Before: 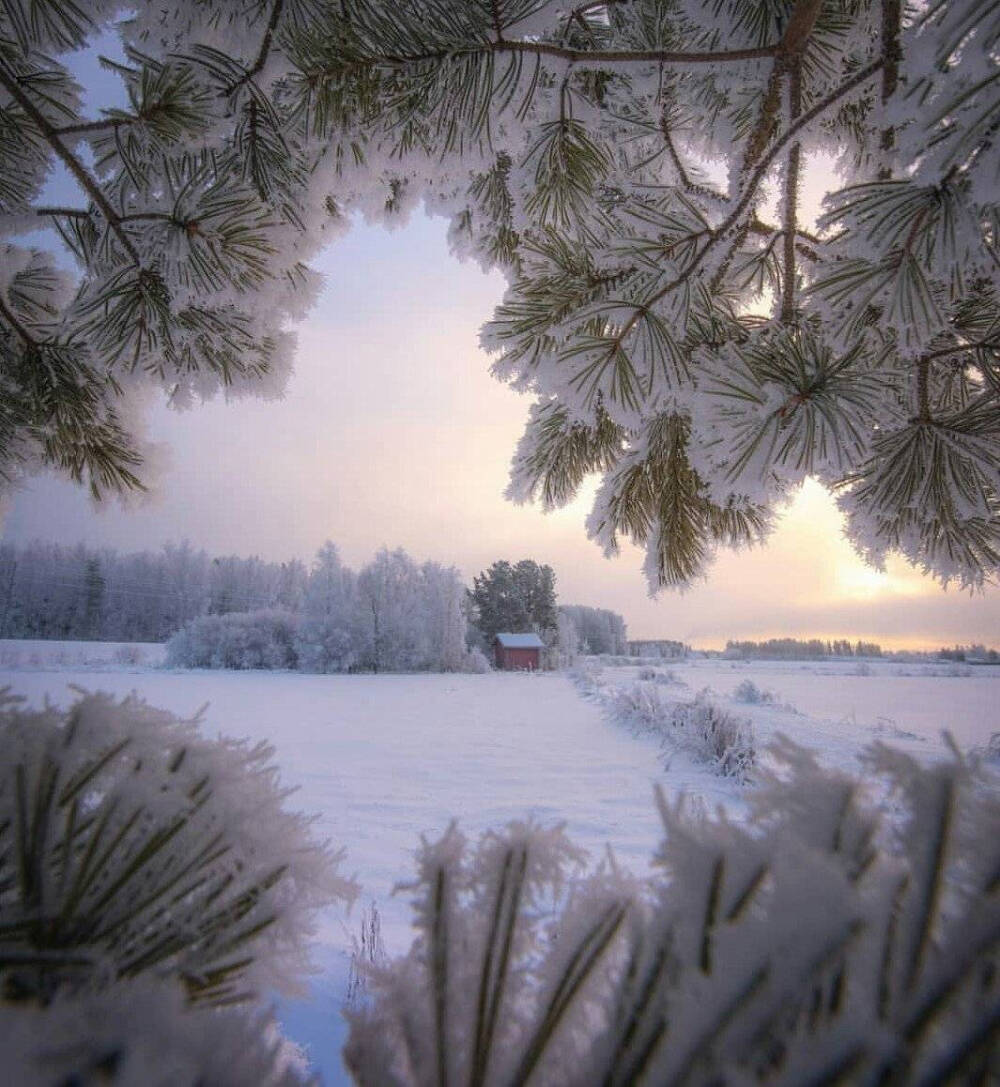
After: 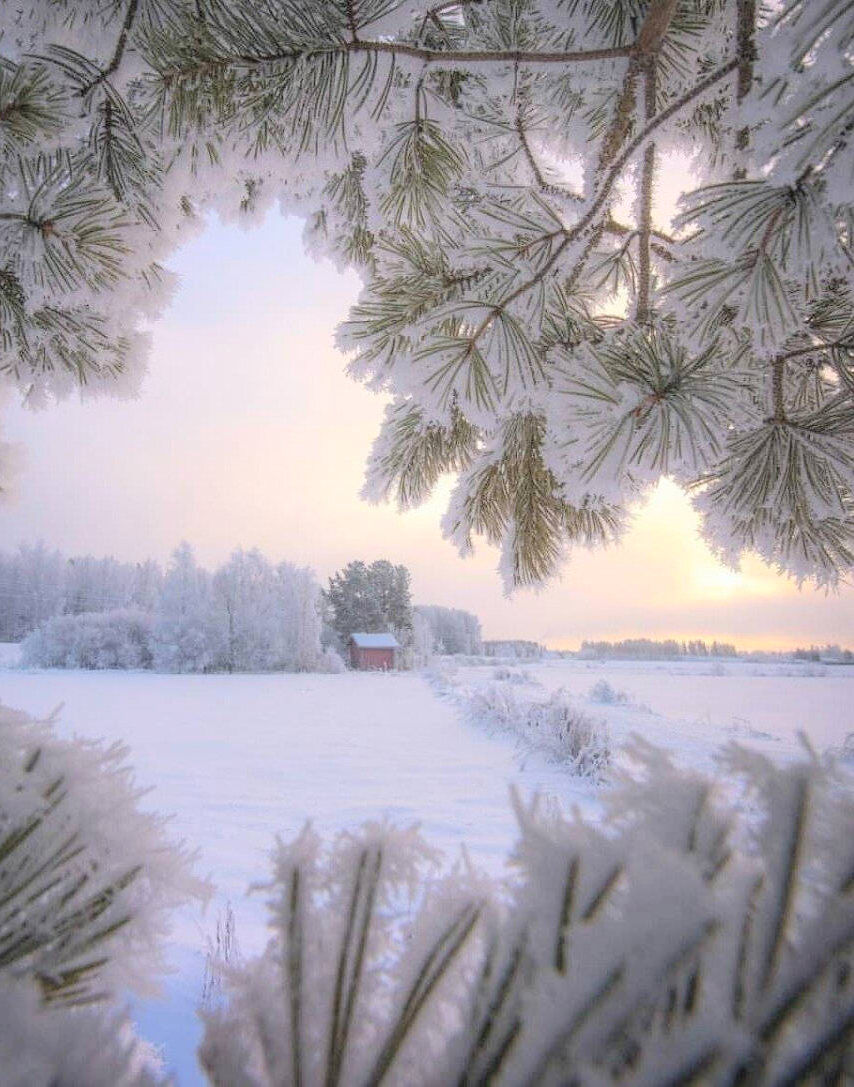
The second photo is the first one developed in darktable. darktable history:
global tonemap: drago (0.7, 100)
crop and rotate: left 14.584%
